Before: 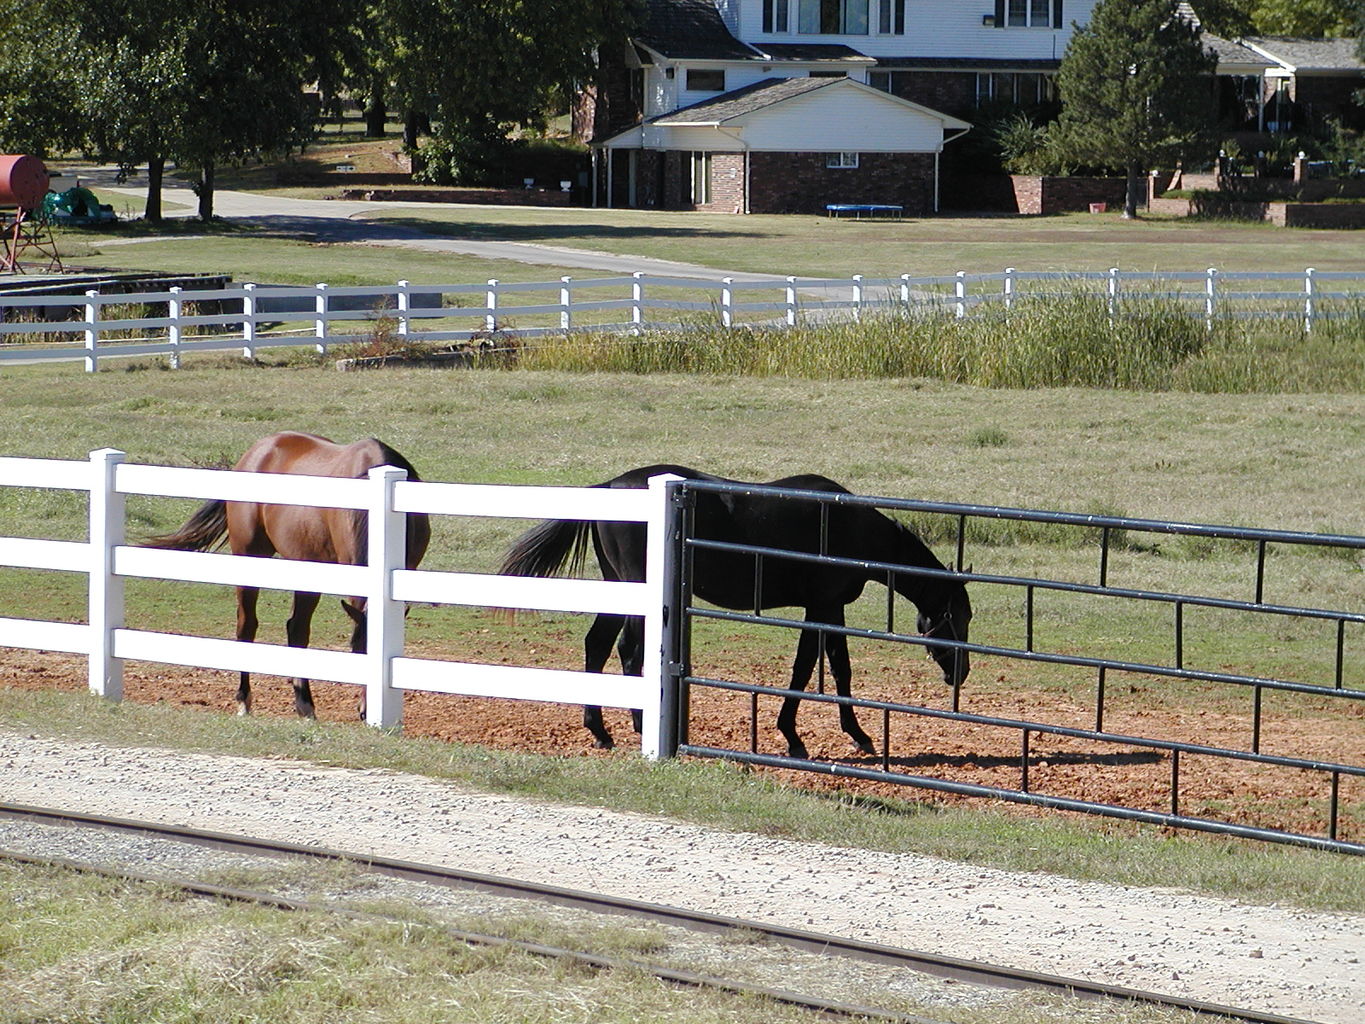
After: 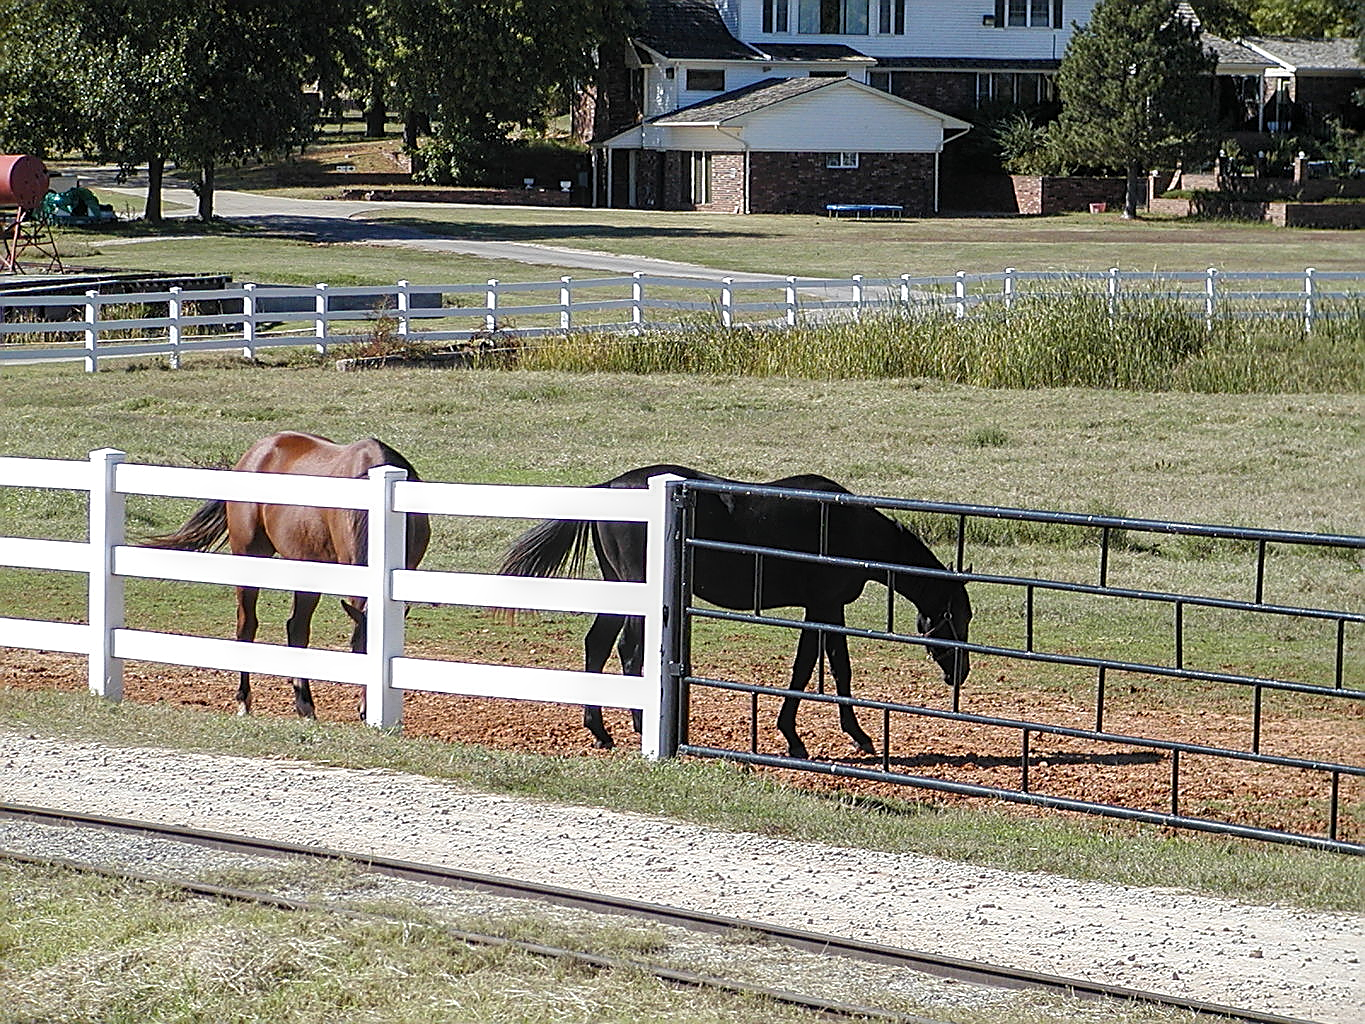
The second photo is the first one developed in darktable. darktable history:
sharpen: amount 0.901
local contrast: on, module defaults
